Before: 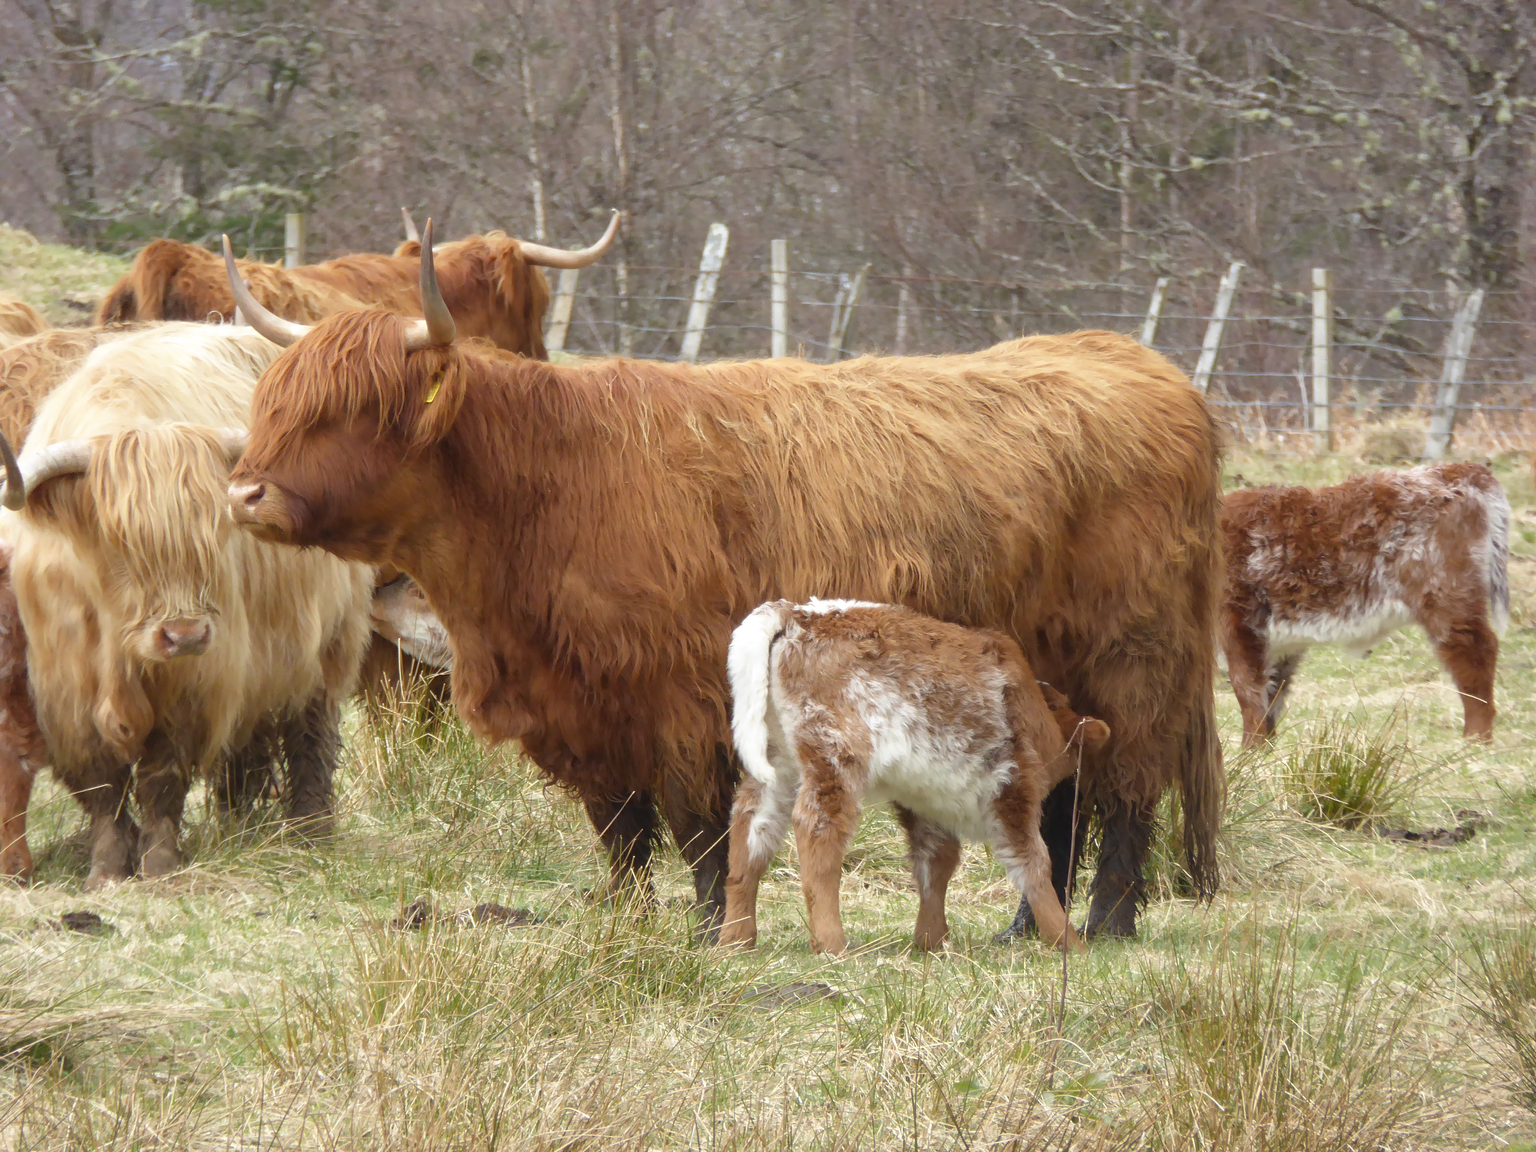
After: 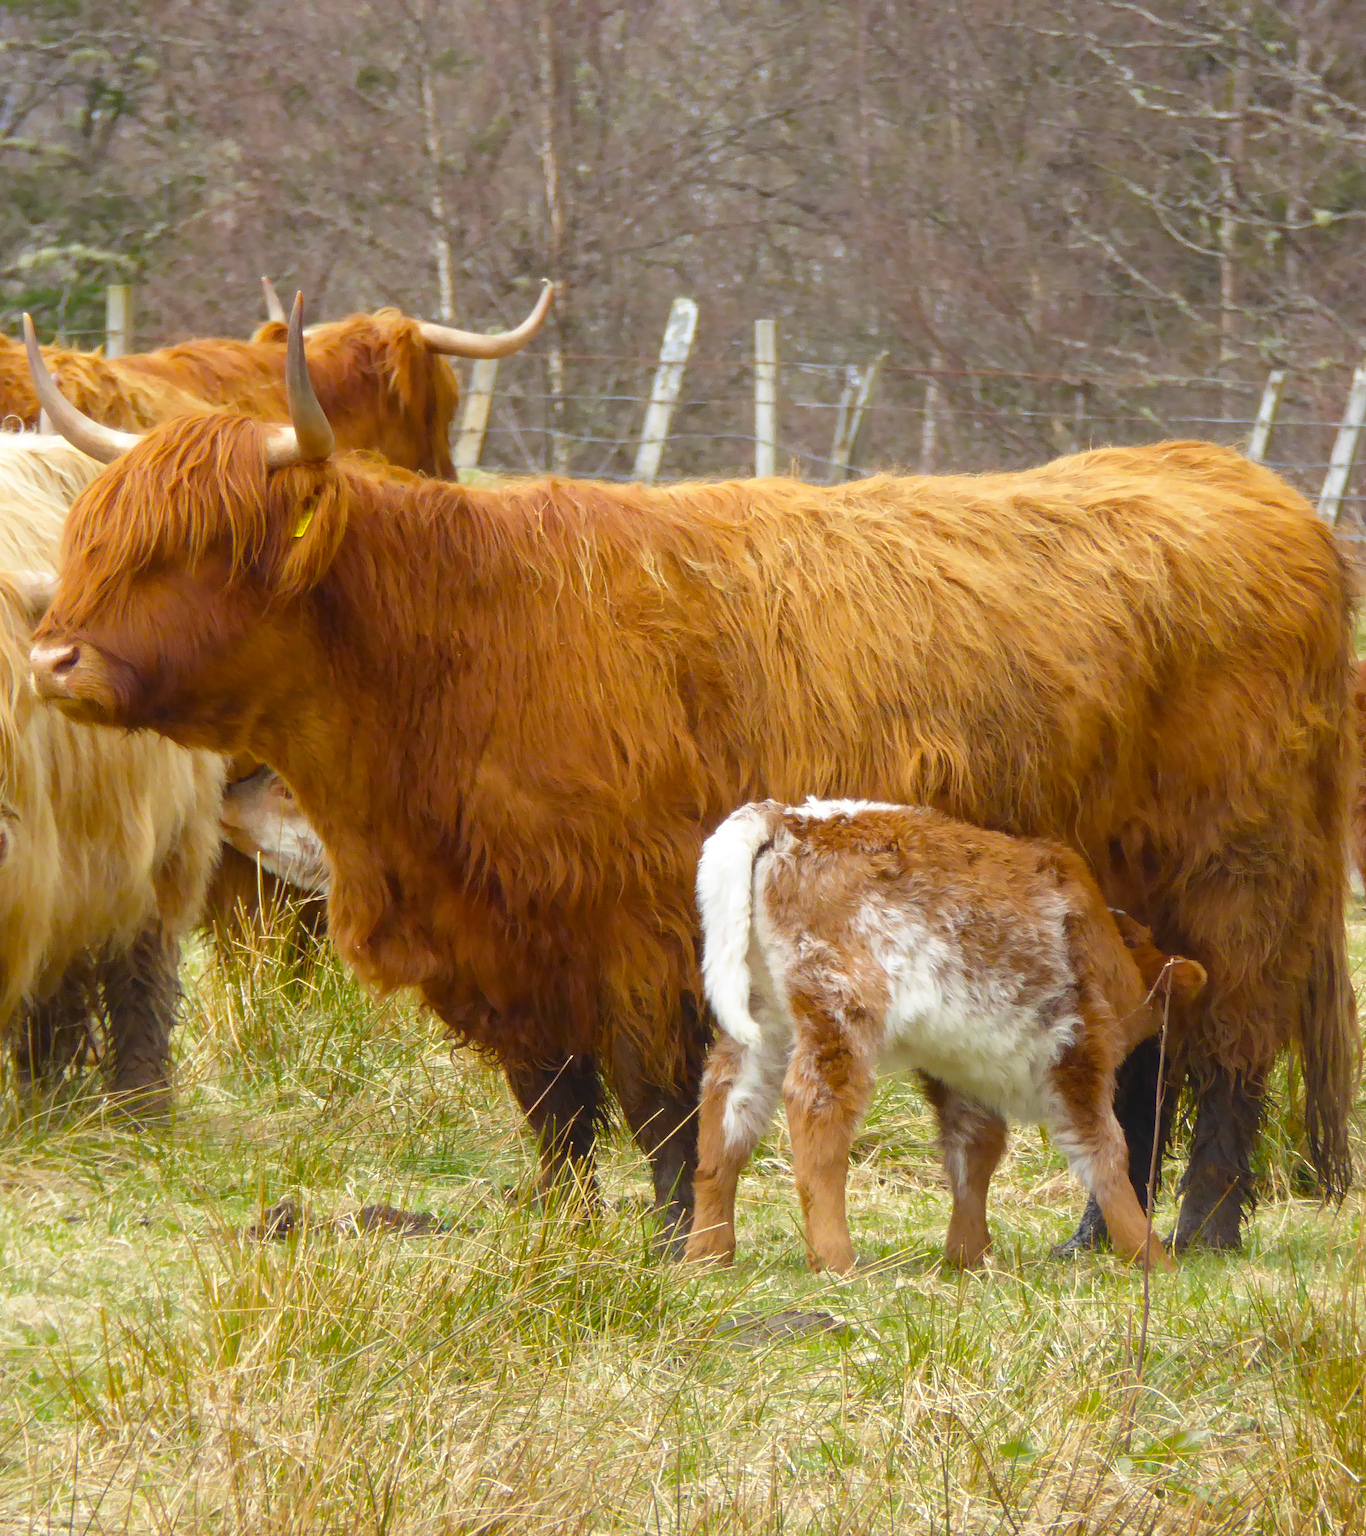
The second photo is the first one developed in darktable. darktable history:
crop and rotate: left 13.386%, right 19.908%
color balance rgb: linear chroma grading › global chroma 25.47%, perceptual saturation grading › global saturation 19.644%
